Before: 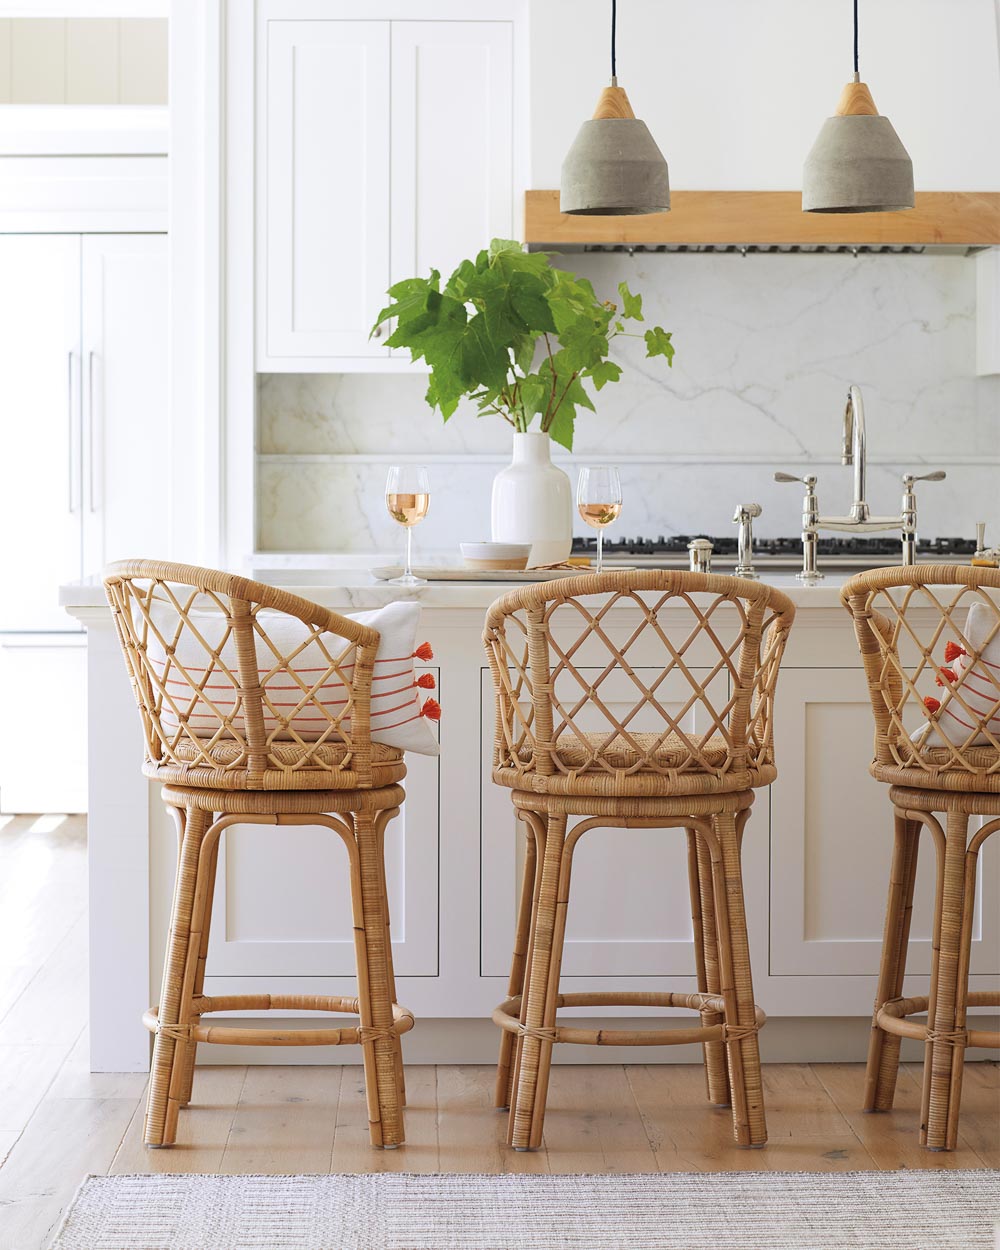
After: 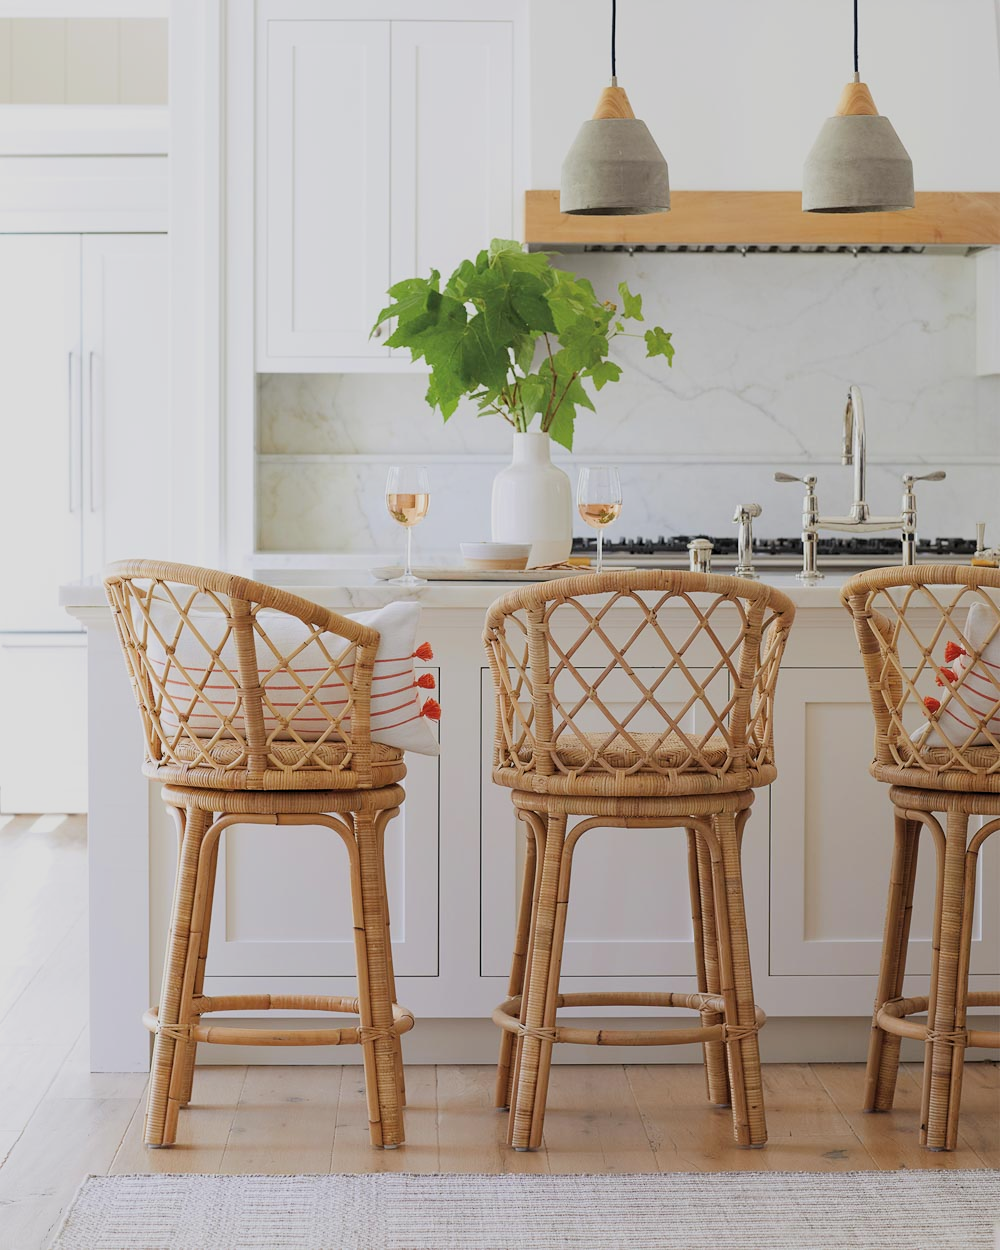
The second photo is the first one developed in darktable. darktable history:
filmic rgb: middle gray luminance 18.23%, black relative exposure -8.98 EV, white relative exposure 3.71 EV, target black luminance 0%, hardness 4.84, latitude 68.12%, contrast 0.957, highlights saturation mix 19.14%, shadows ↔ highlights balance 21.26%
